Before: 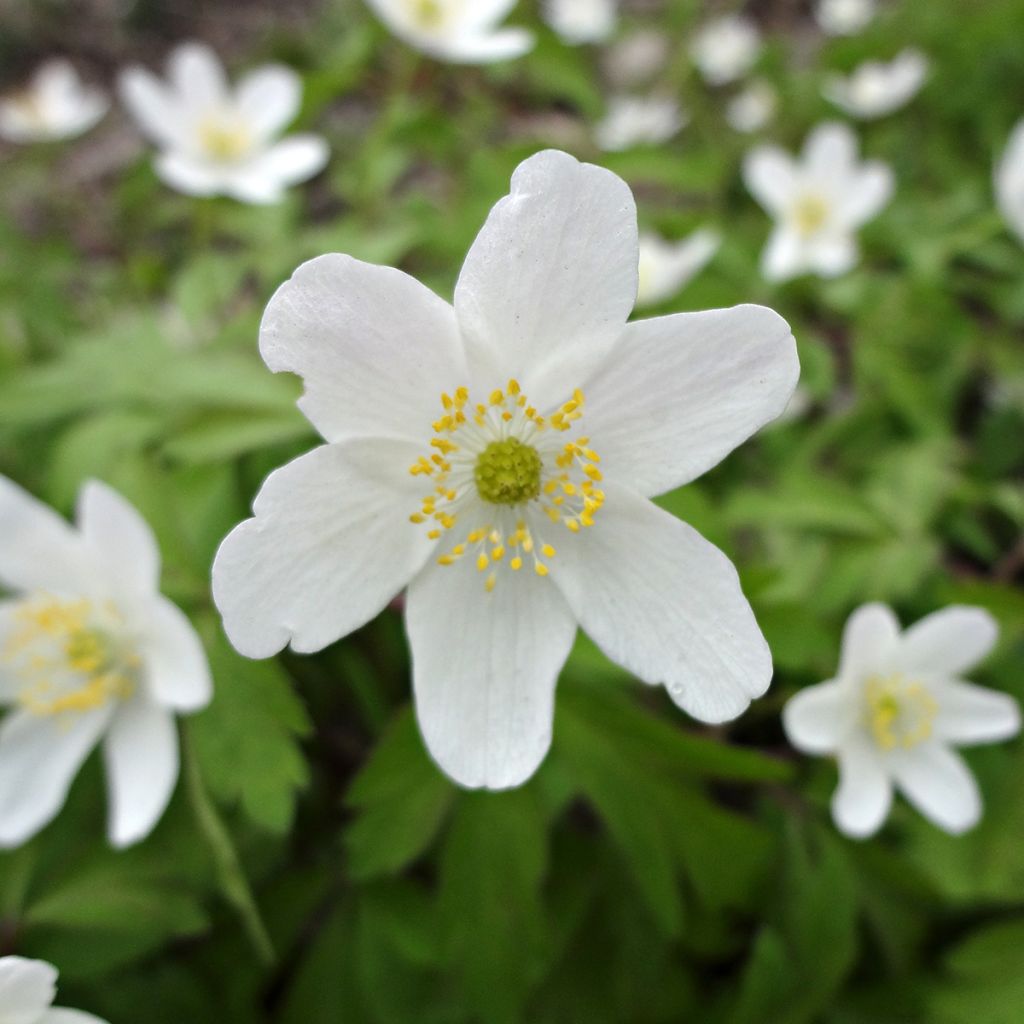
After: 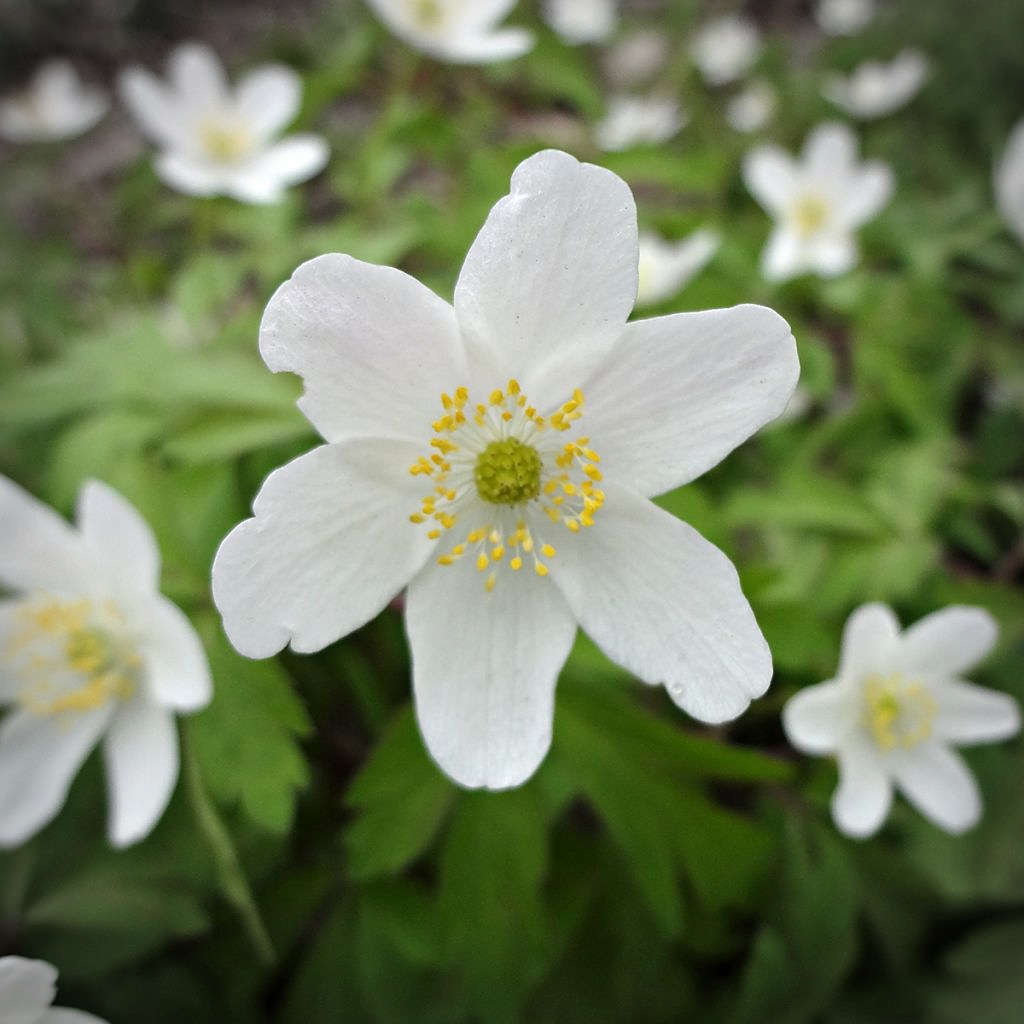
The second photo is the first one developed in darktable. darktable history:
vignetting: on, module defaults
sharpen: amount 0.2
